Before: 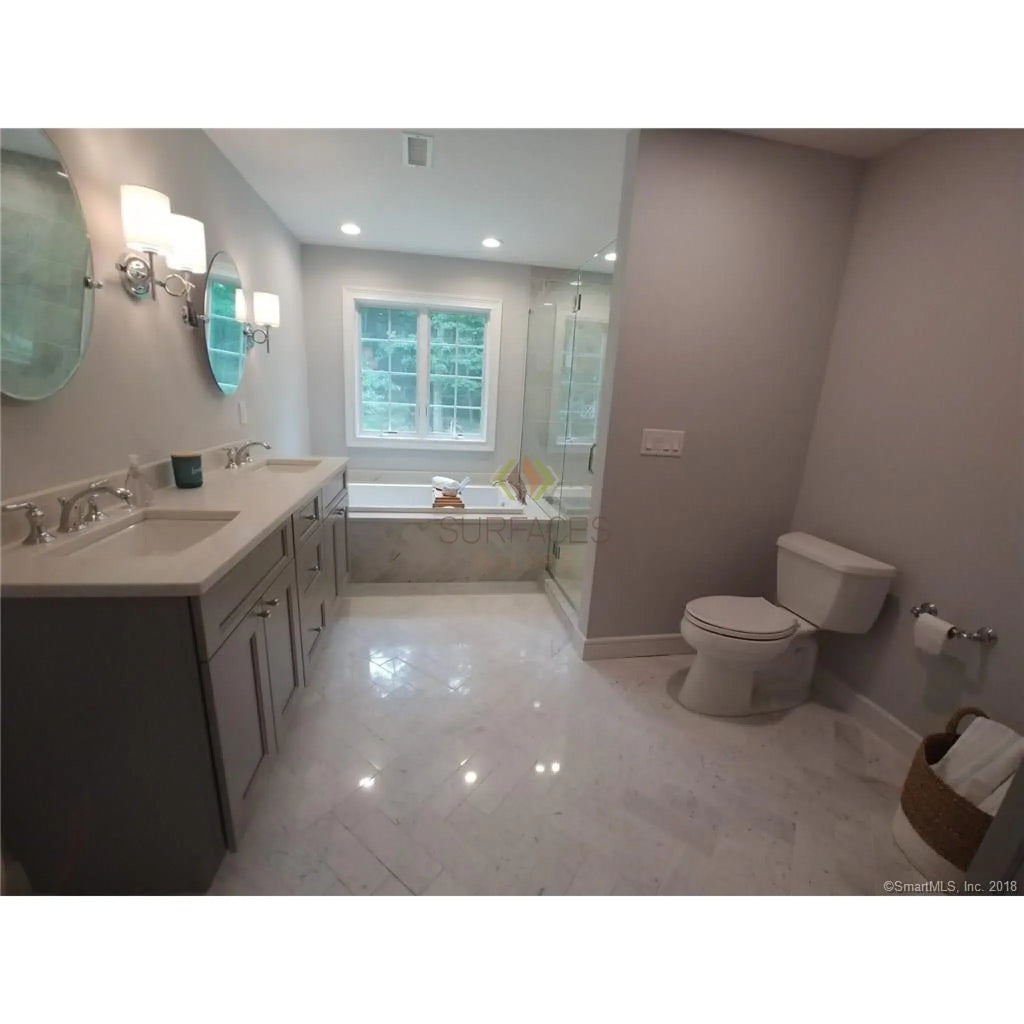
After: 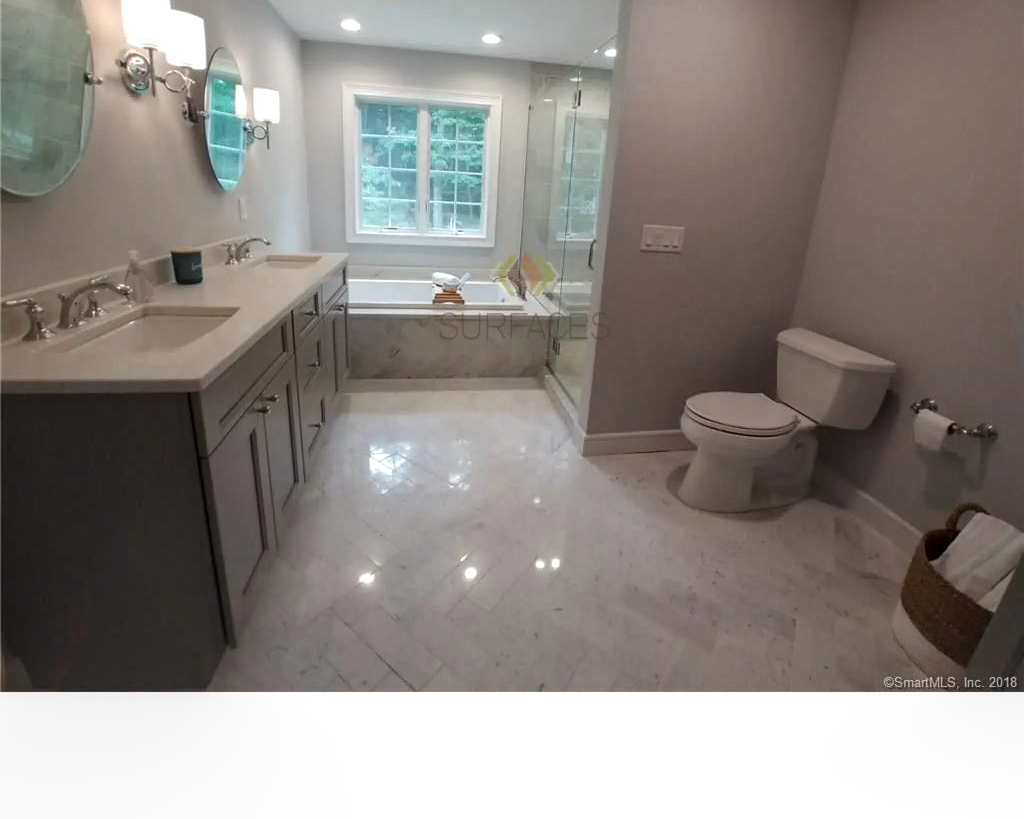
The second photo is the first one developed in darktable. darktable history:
local contrast: detail 130%
crop and rotate: top 19.998%
